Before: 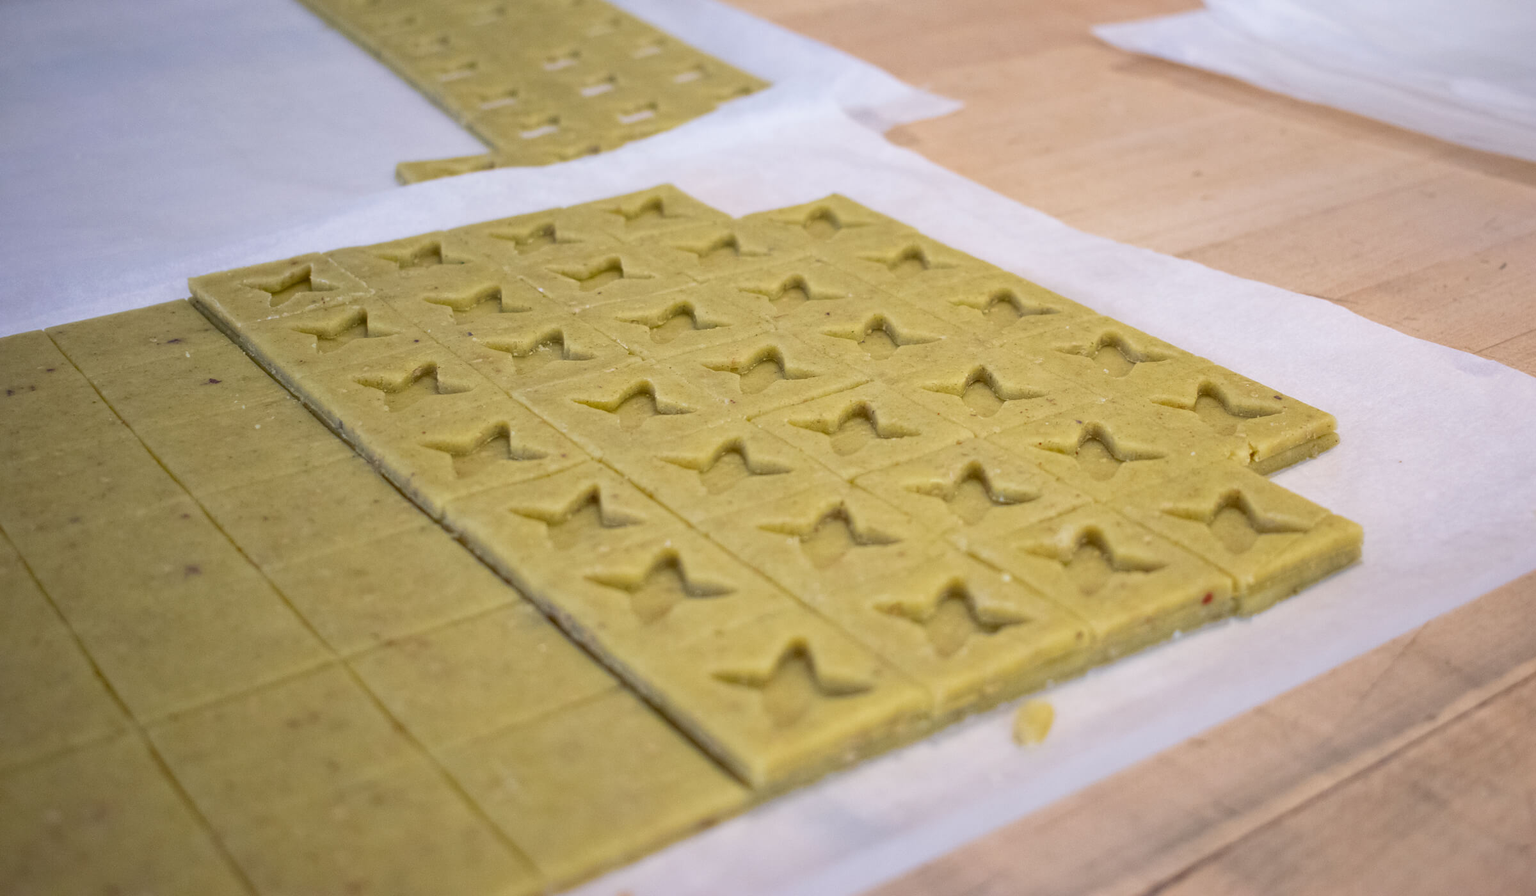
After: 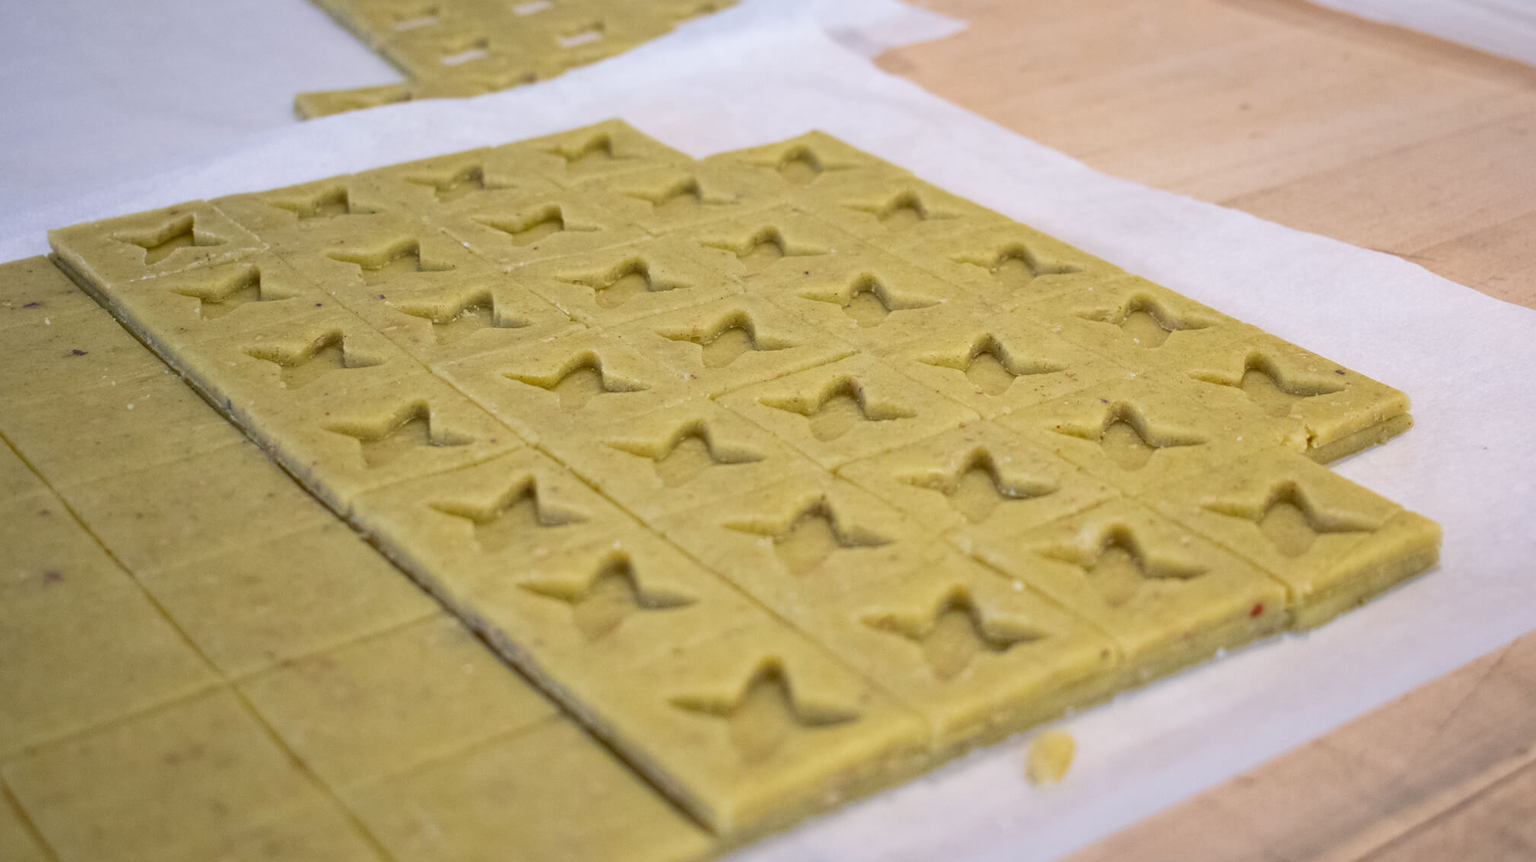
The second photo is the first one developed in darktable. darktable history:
crop and rotate: left 9.654%, top 9.367%, right 5.995%, bottom 9.459%
